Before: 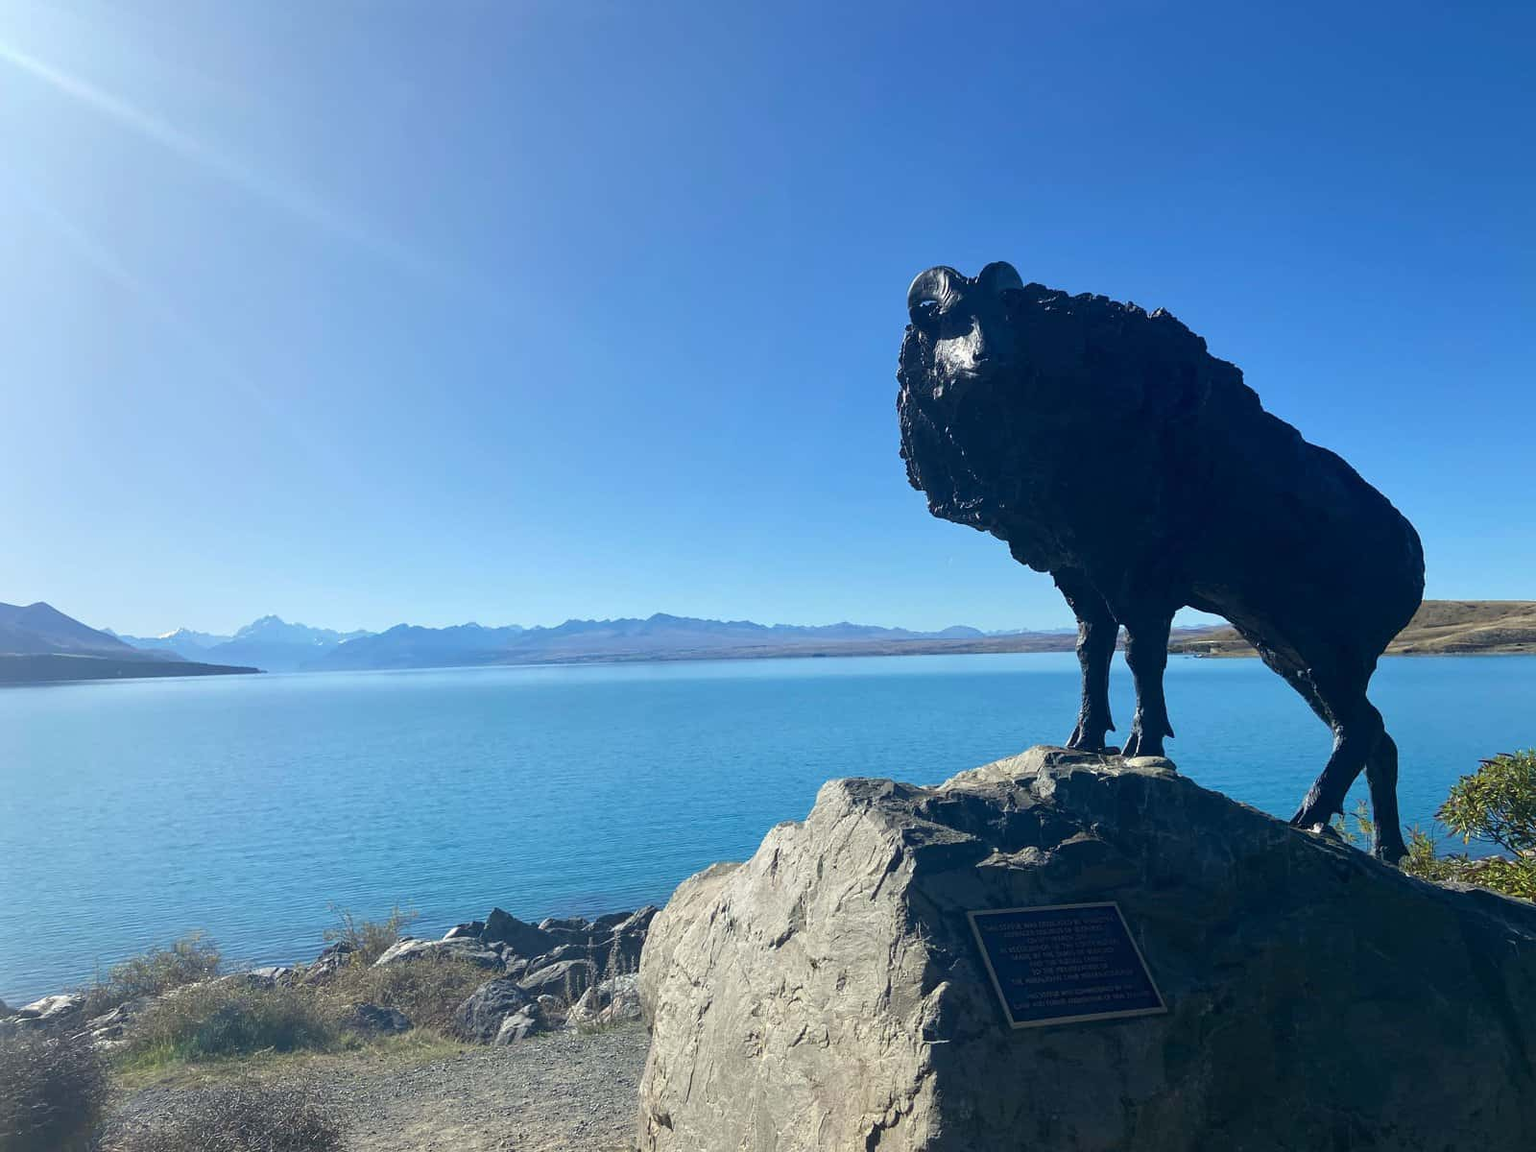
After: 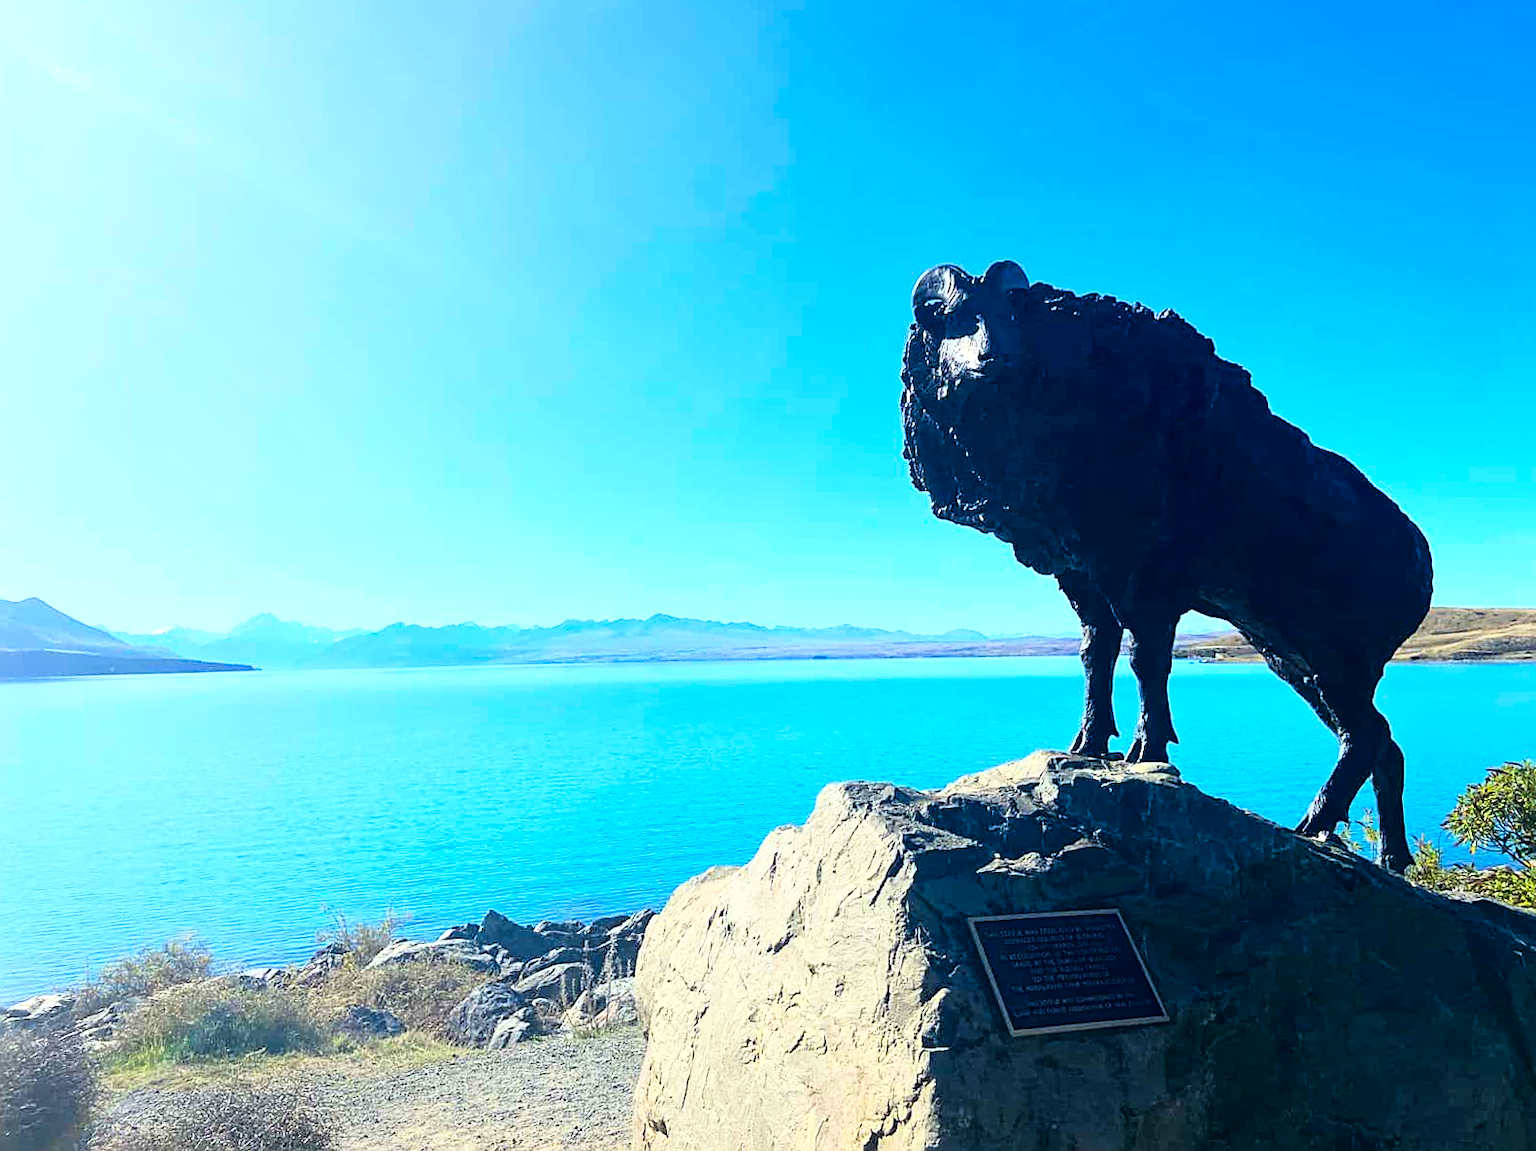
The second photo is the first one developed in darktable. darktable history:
crop and rotate: angle -0.475°
contrast brightness saturation: brightness -0.018, saturation 0.342
base curve: curves: ch0 [(0, 0) (0.012, 0.01) (0.073, 0.168) (0.31, 0.711) (0.645, 0.957) (1, 1)]
sharpen: on, module defaults
